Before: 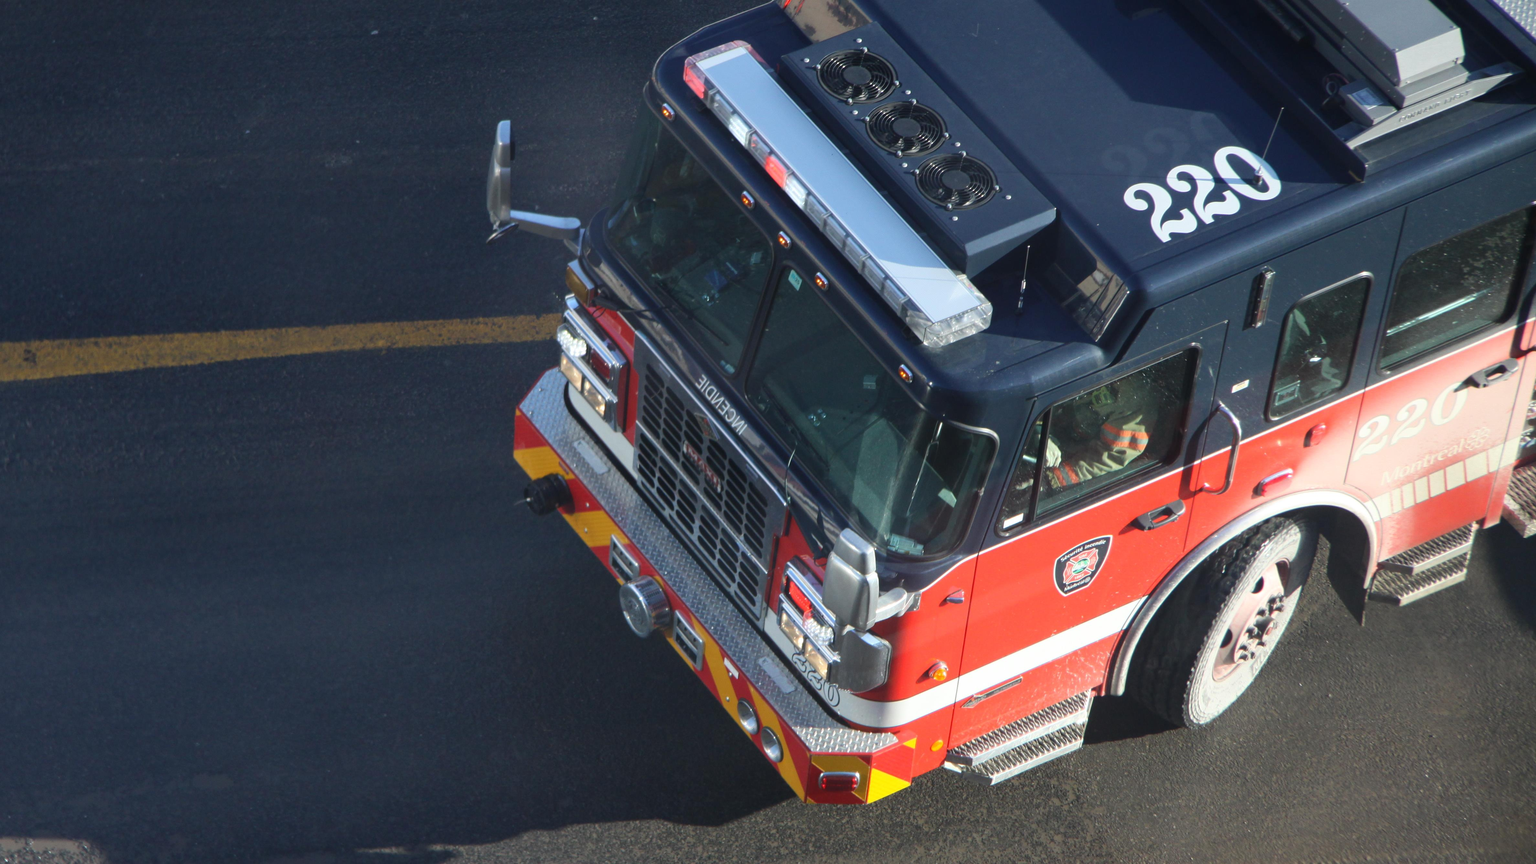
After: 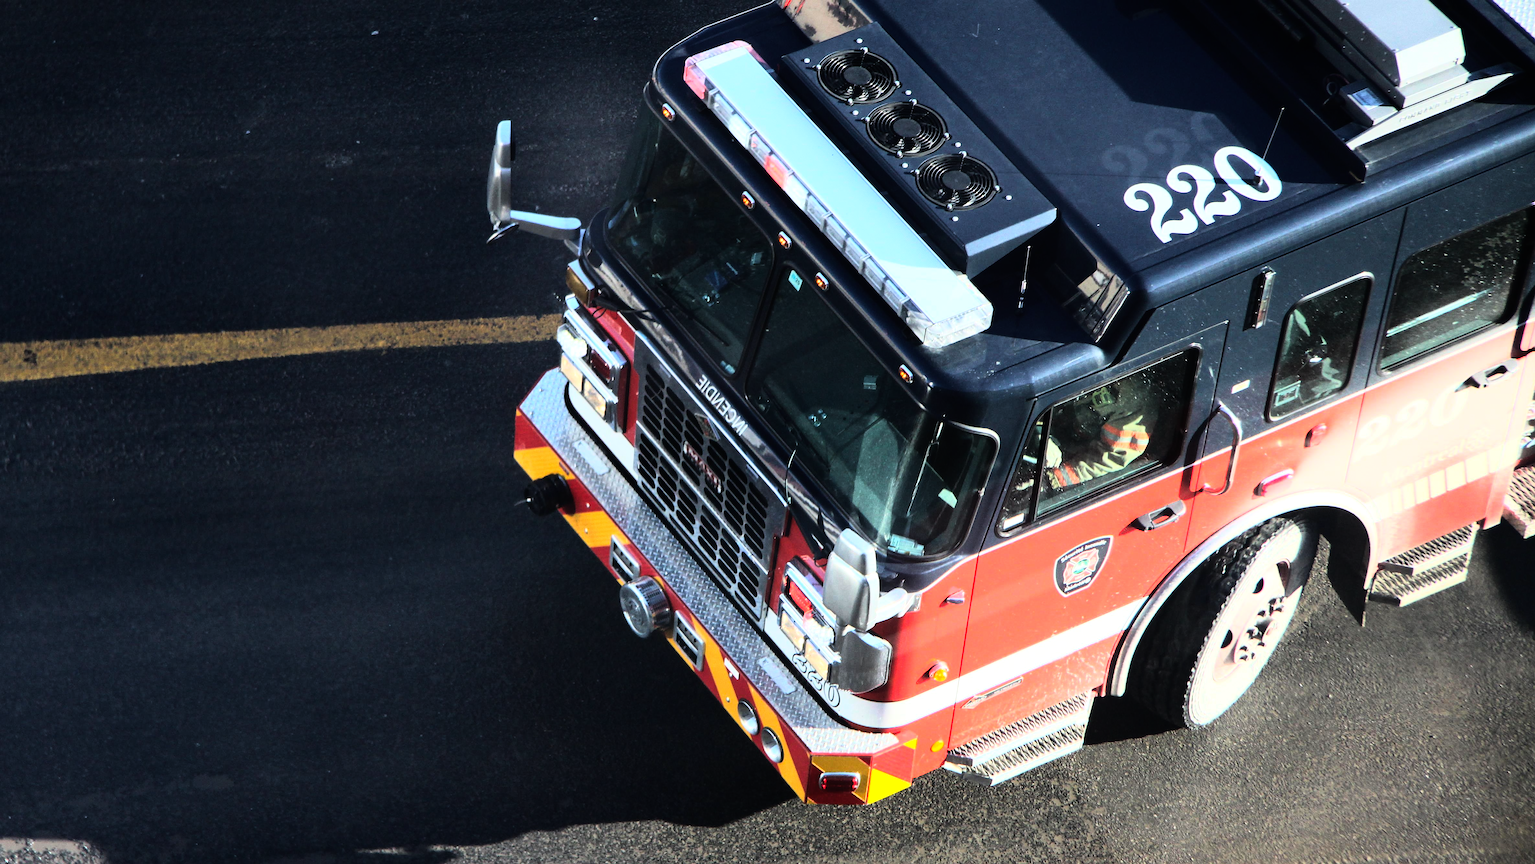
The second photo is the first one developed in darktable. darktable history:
color balance: contrast 10%
sharpen: on, module defaults
rgb curve: curves: ch0 [(0, 0) (0.21, 0.15) (0.24, 0.21) (0.5, 0.75) (0.75, 0.96) (0.89, 0.99) (1, 1)]; ch1 [(0, 0.02) (0.21, 0.13) (0.25, 0.2) (0.5, 0.67) (0.75, 0.9) (0.89, 0.97) (1, 1)]; ch2 [(0, 0.02) (0.21, 0.13) (0.25, 0.2) (0.5, 0.67) (0.75, 0.9) (0.89, 0.97) (1, 1)], compensate middle gray true
